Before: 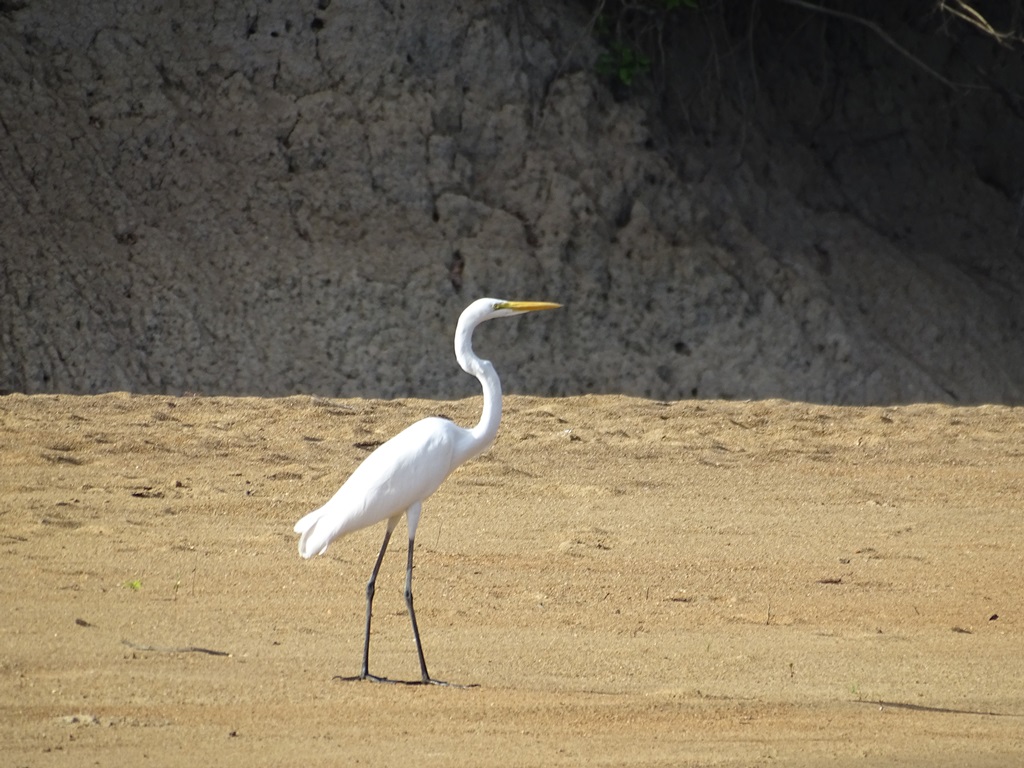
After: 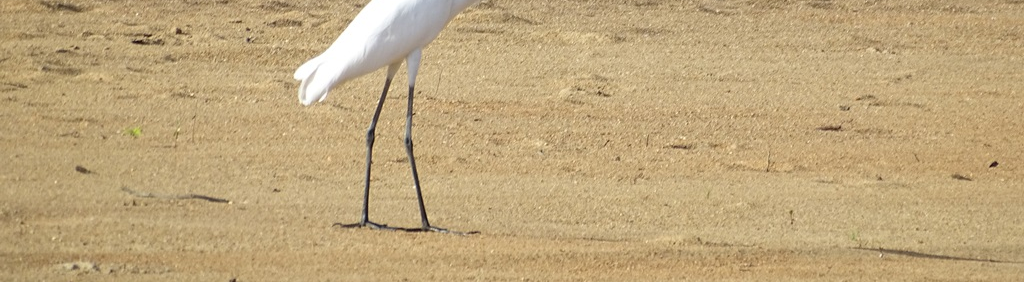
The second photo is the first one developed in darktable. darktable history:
crop and rotate: top 59.058%, bottom 4.114%
